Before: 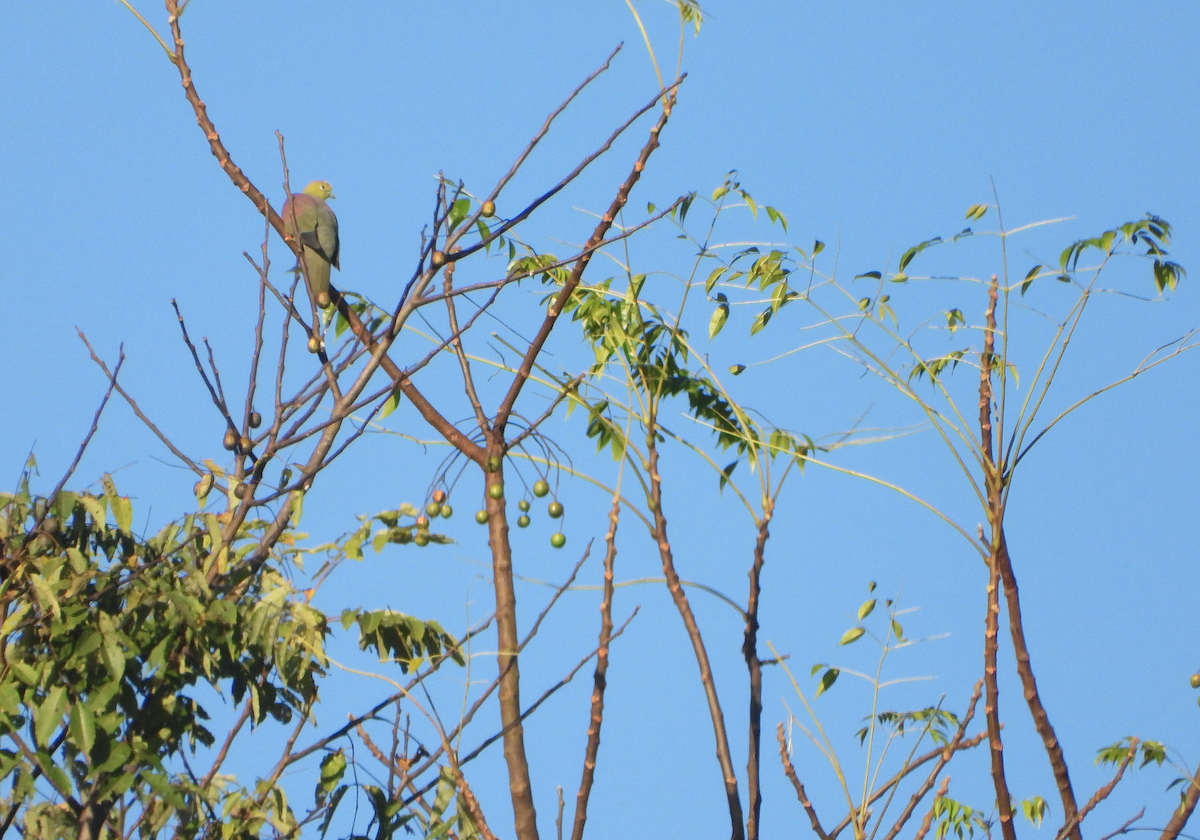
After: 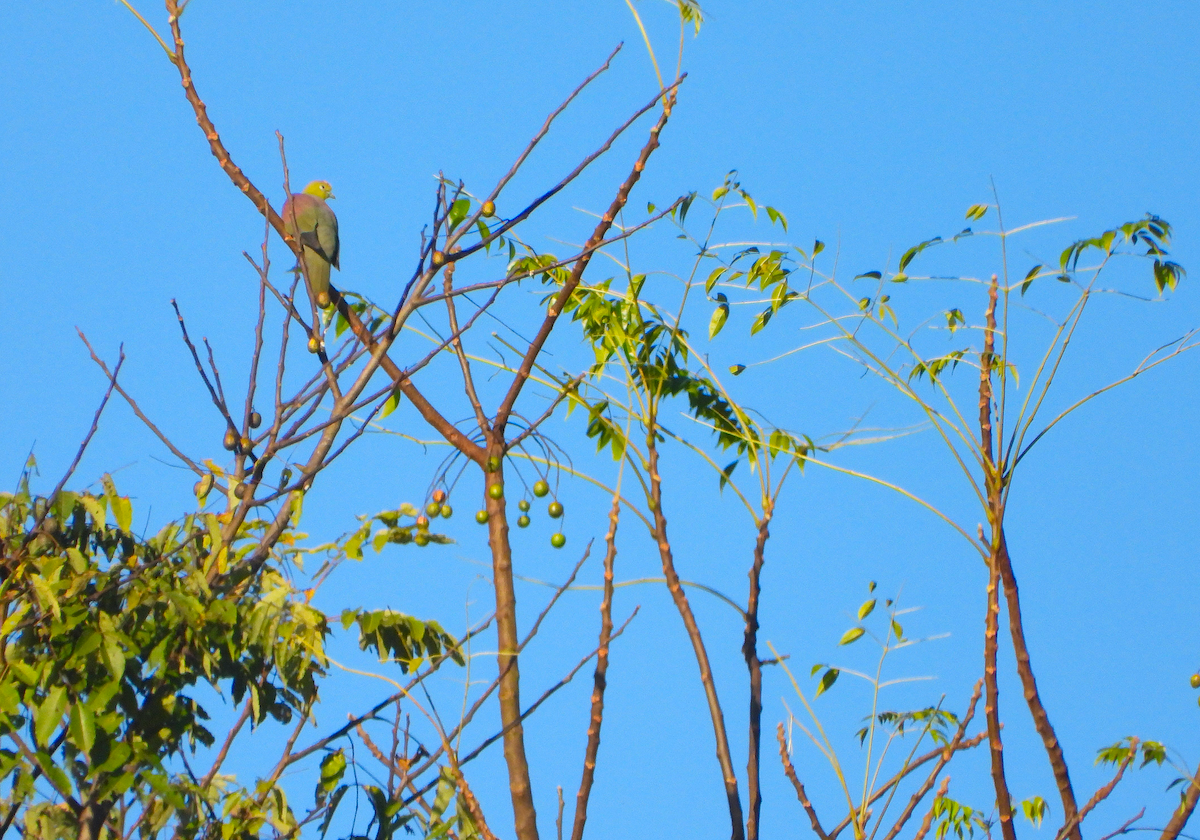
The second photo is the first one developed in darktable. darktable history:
shadows and highlights: shadows 4.34, highlights -18.83, highlights color adjustment 32.37%, soften with gaussian
color balance rgb: perceptual saturation grading › global saturation 31.242%, global vibrance 20%
